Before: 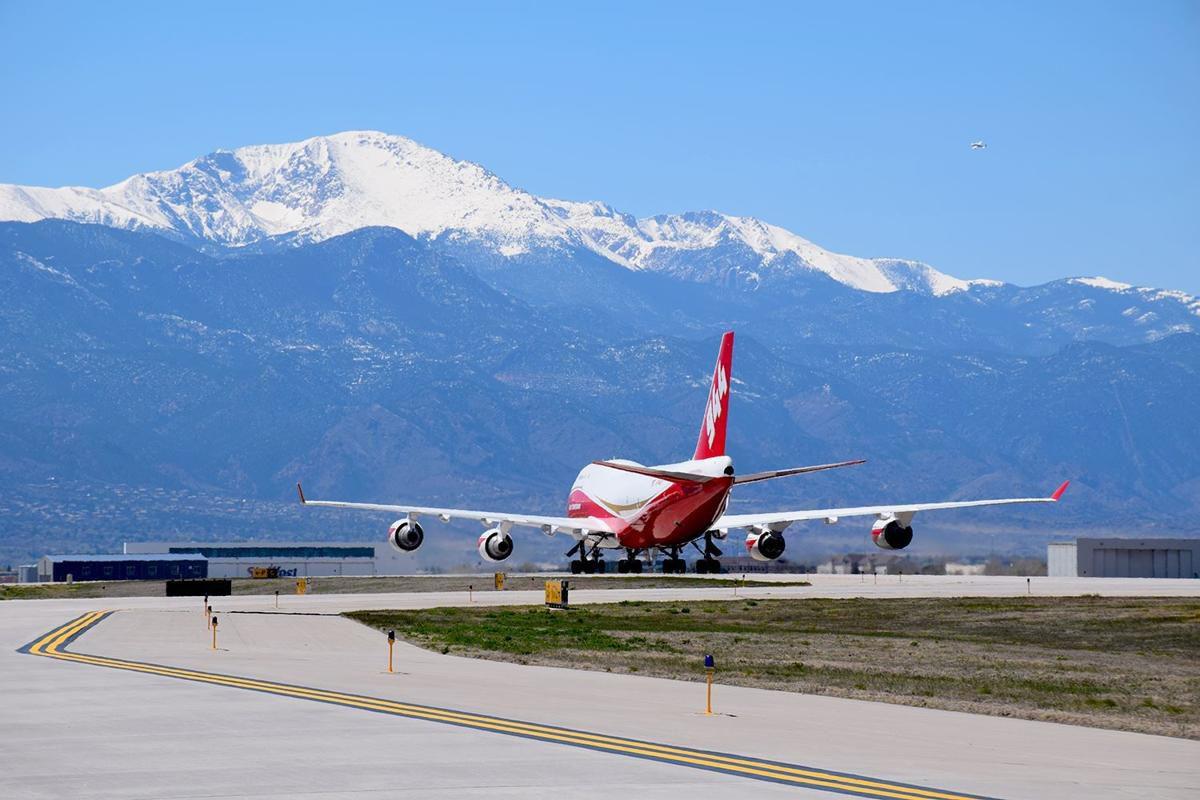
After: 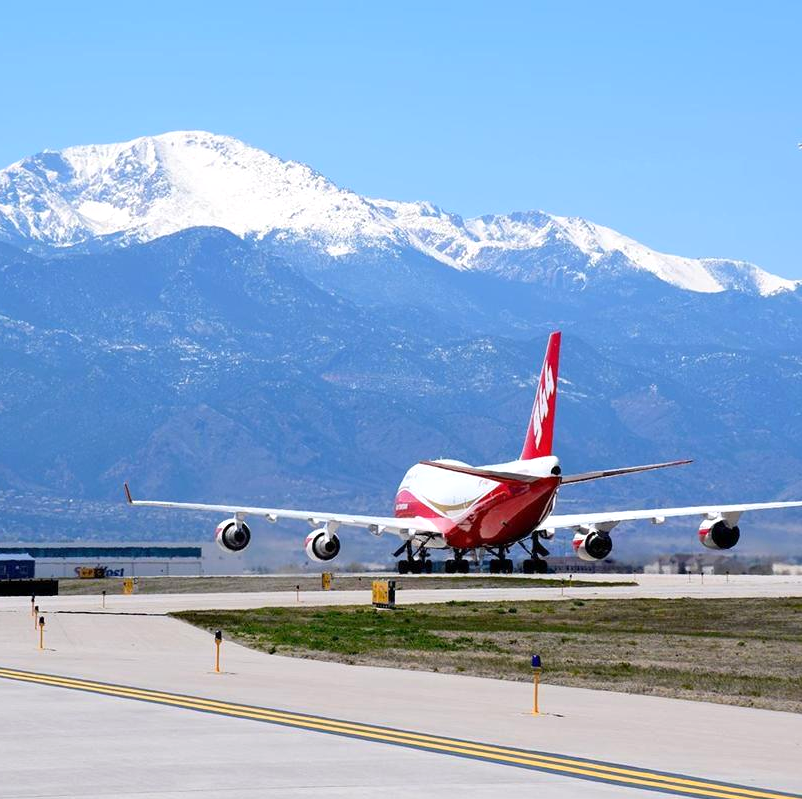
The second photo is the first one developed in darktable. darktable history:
exposure: exposure 0.294 EV, compensate exposure bias true, compensate highlight preservation false
crop and rotate: left 14.491%, right 18.594%
